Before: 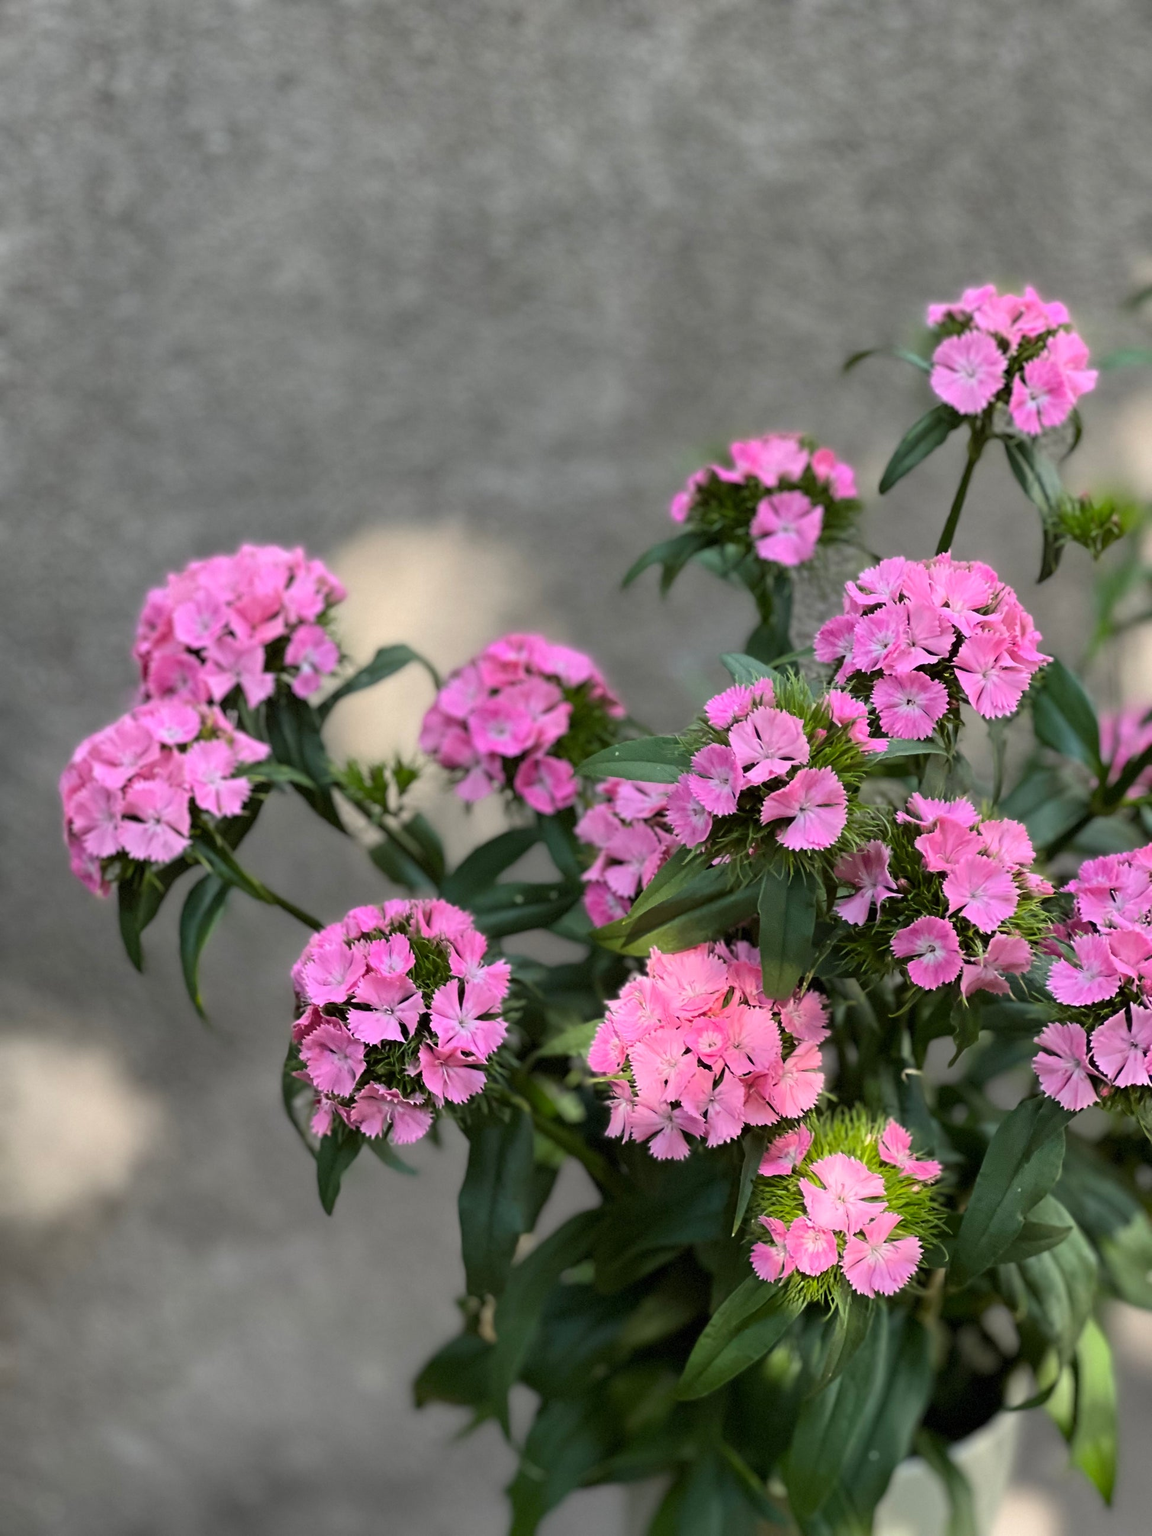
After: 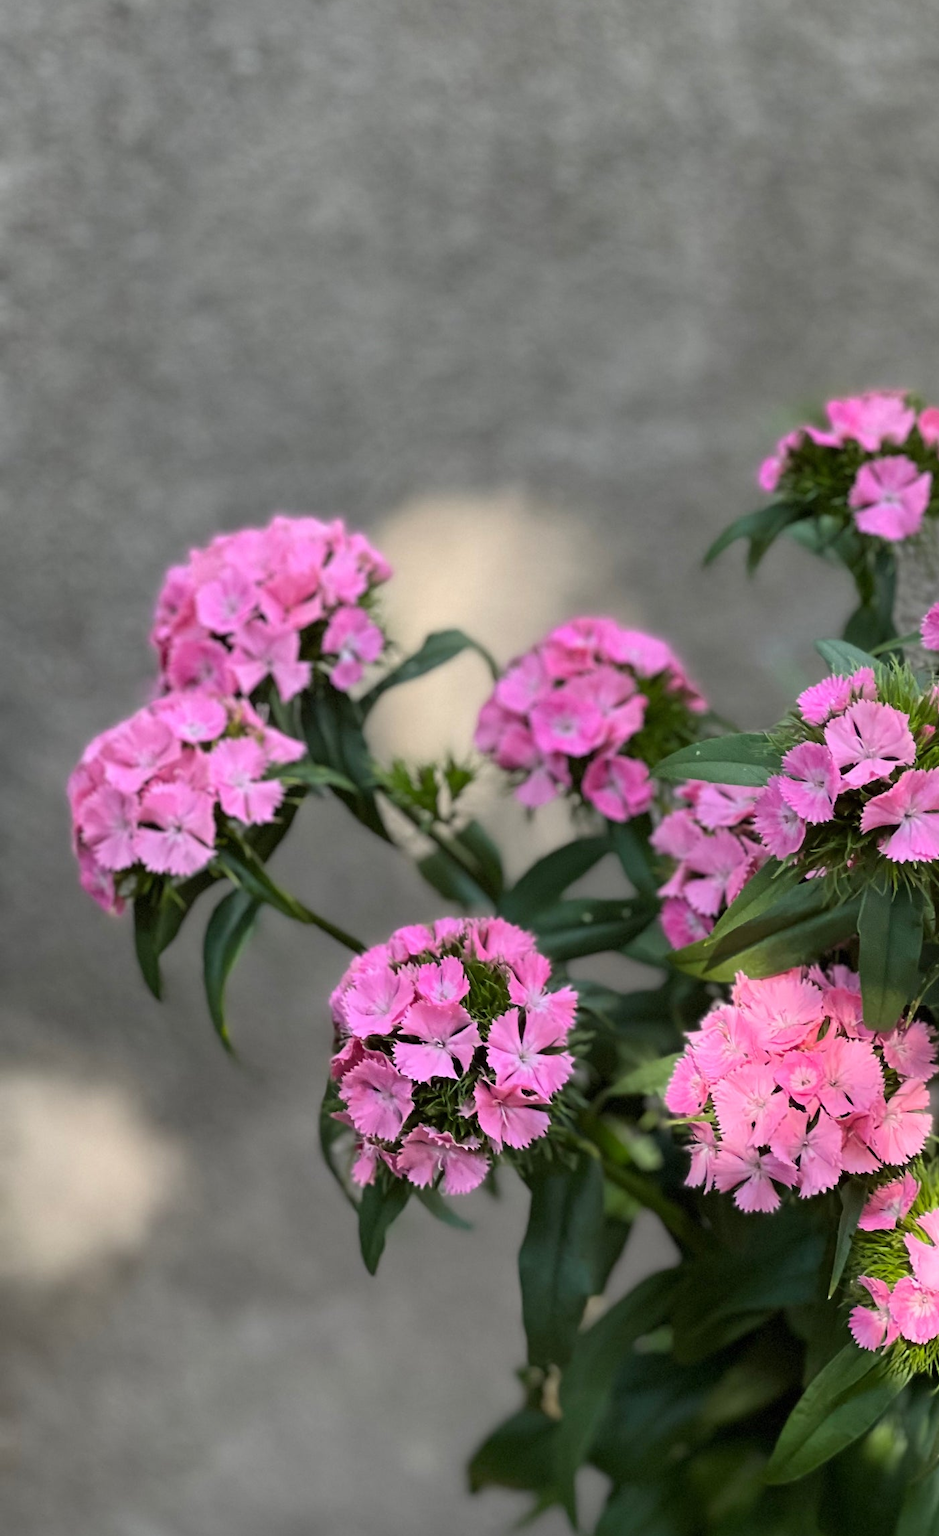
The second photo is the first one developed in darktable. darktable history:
color calibration: illuminant same as pipeline (D50), adaptation XYZ, x 0.347, y 0.358, temperature 5009.92 K
crop: top 5.777%, right 27.853%, bottom 5.797%
